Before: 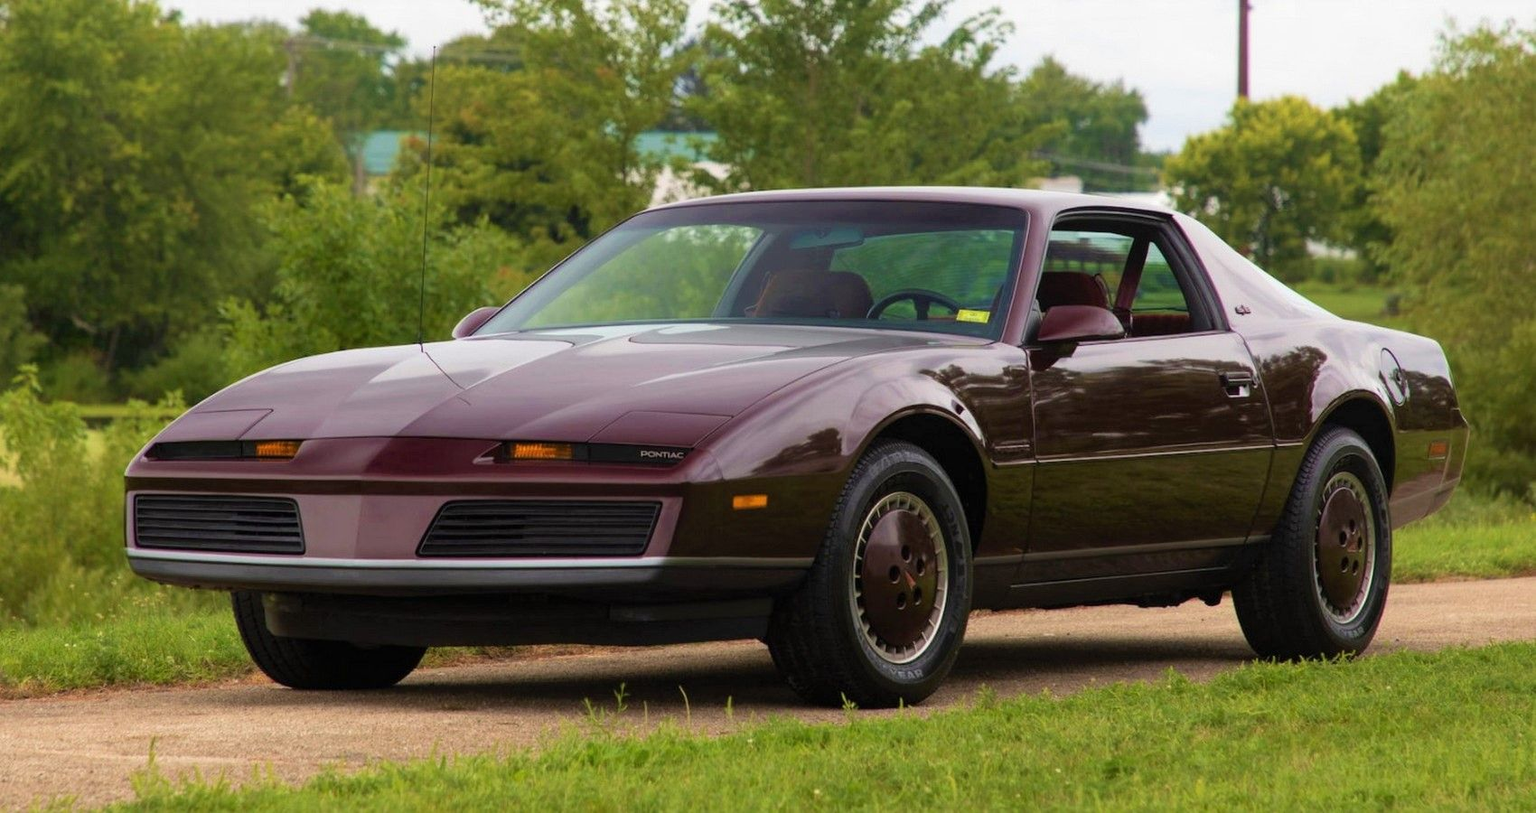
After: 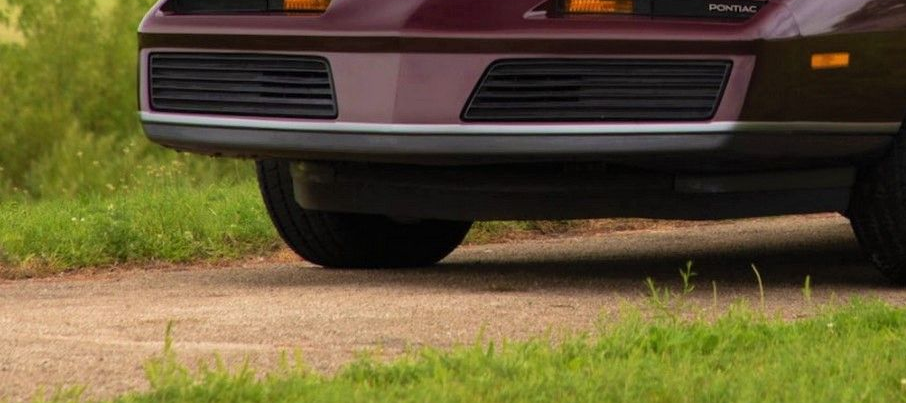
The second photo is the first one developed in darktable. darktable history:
crop and rotate: top 55.017%, right 46.664%, bottom 0.174%
